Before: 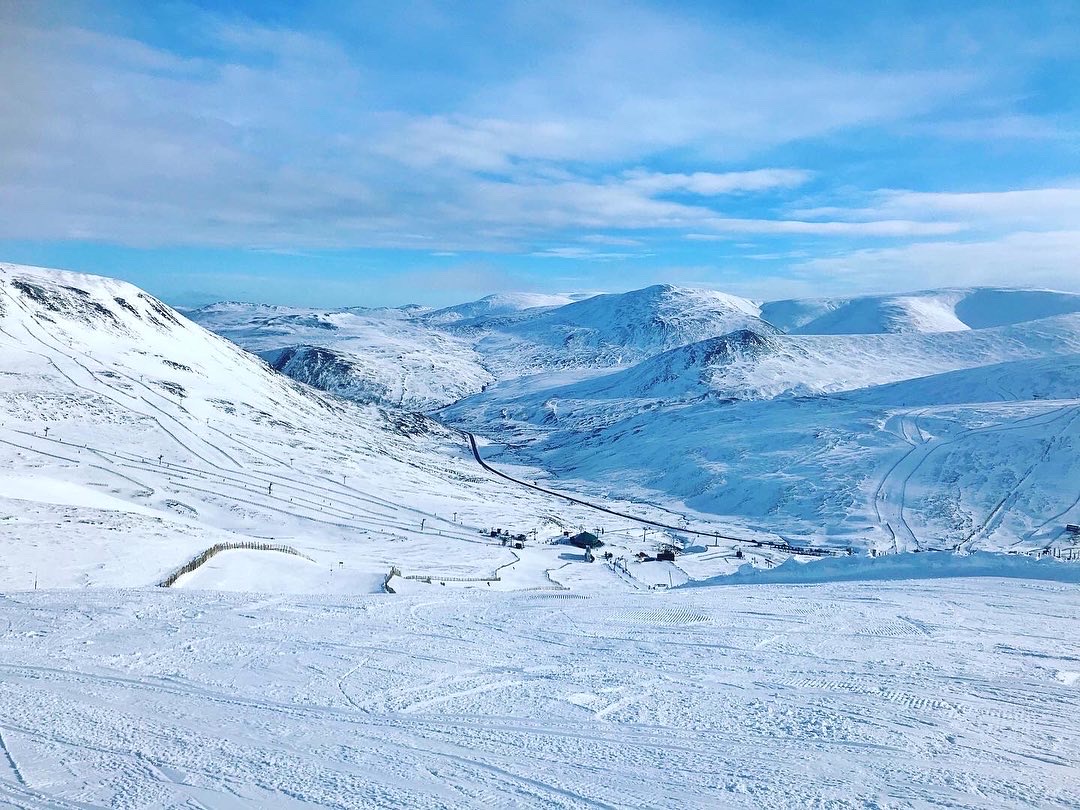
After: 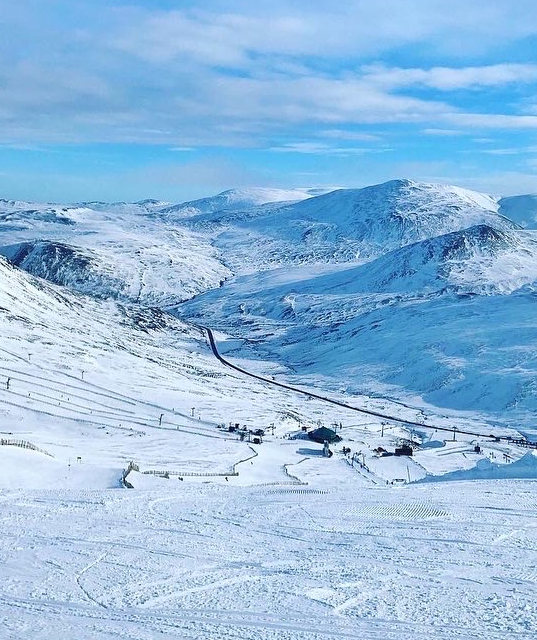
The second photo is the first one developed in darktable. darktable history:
crop and rotate: angle 0.024°, left 24.3%, top 13.031%, right 25.935%, bottom 7.908%
